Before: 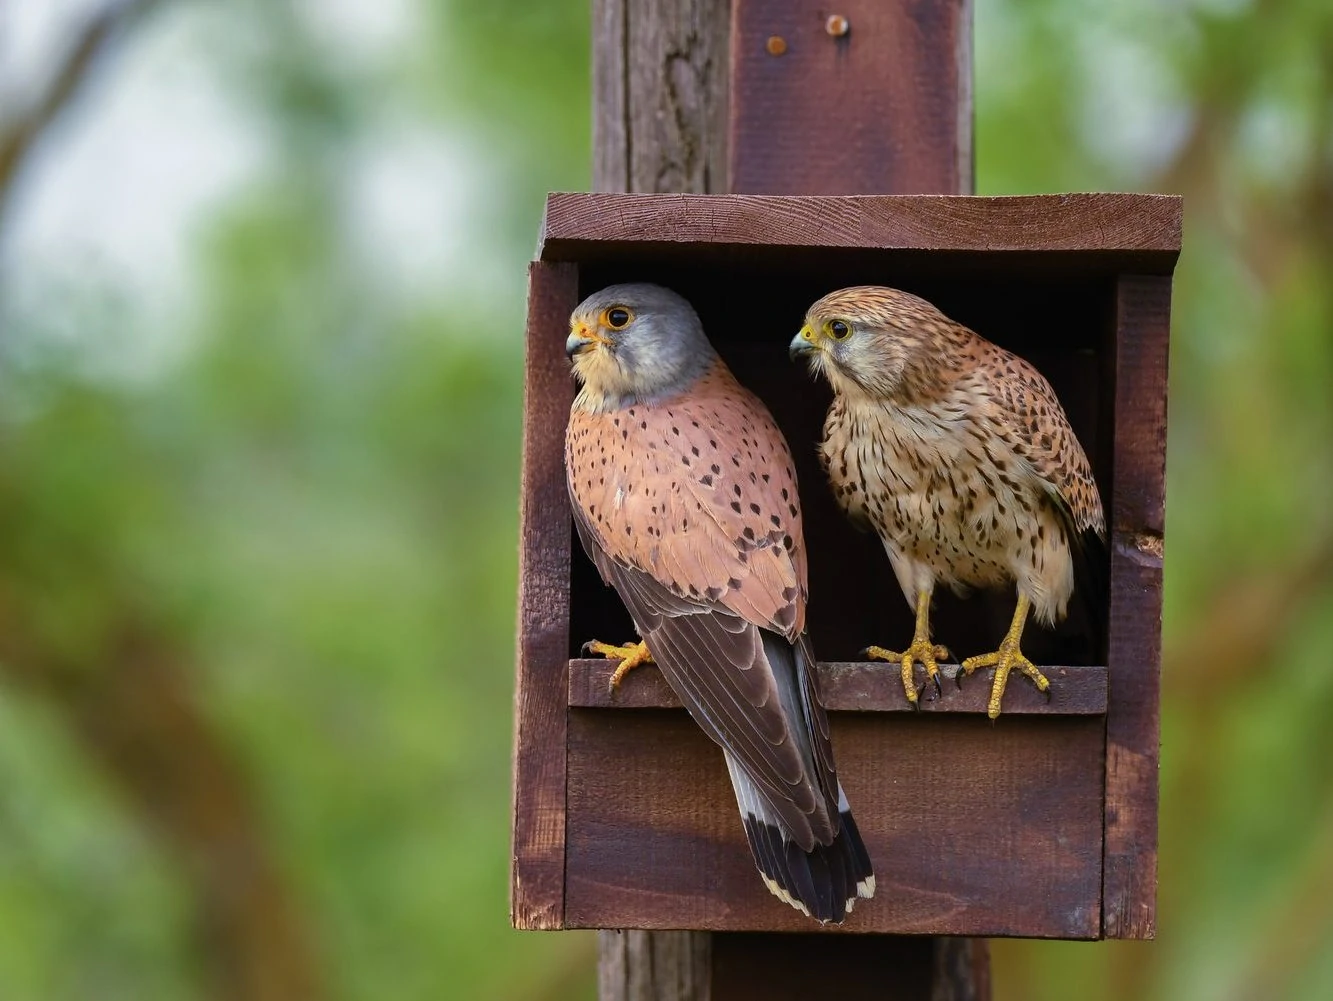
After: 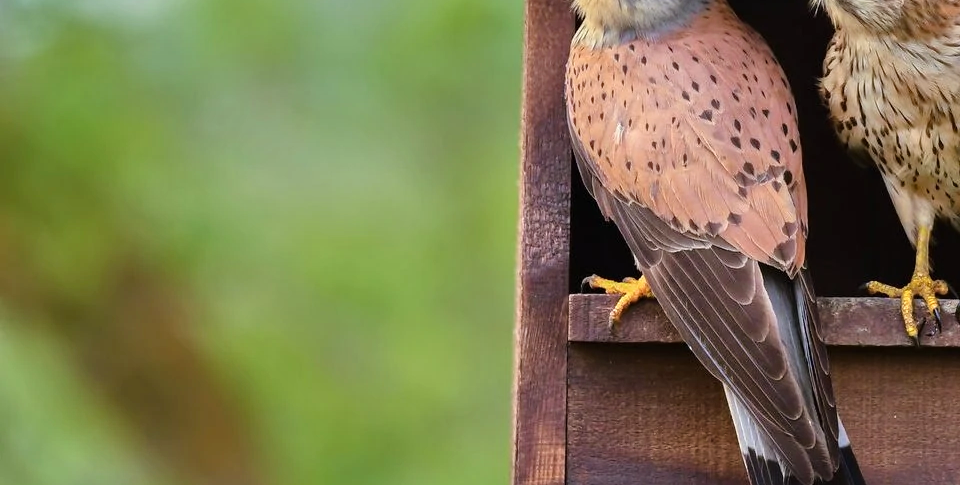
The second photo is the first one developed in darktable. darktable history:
crop: top 36.498%, right 27.964%, bottom 14.995%
tone equalizer: -8 EV 0.001 EV, -7 EV -0.004 EV, -6 EV 0.009 EV, -5 EV 0.032 EV, -4 EV 0.276 EV, -3 EV 0.644 EV, -2 EV 0.584 EV, -1 EV 0.187 EV, +0 EV 0.024 EV
